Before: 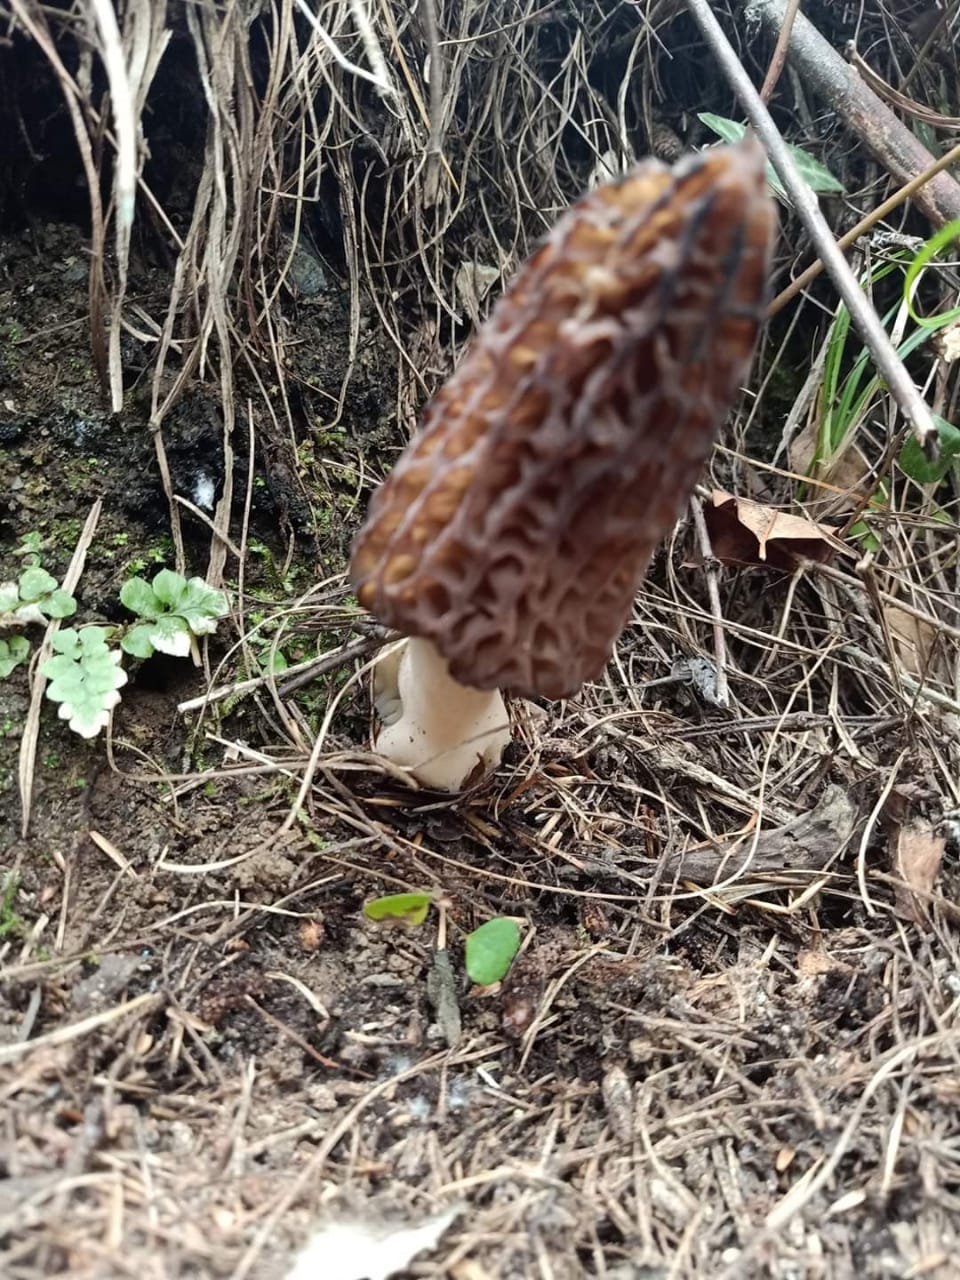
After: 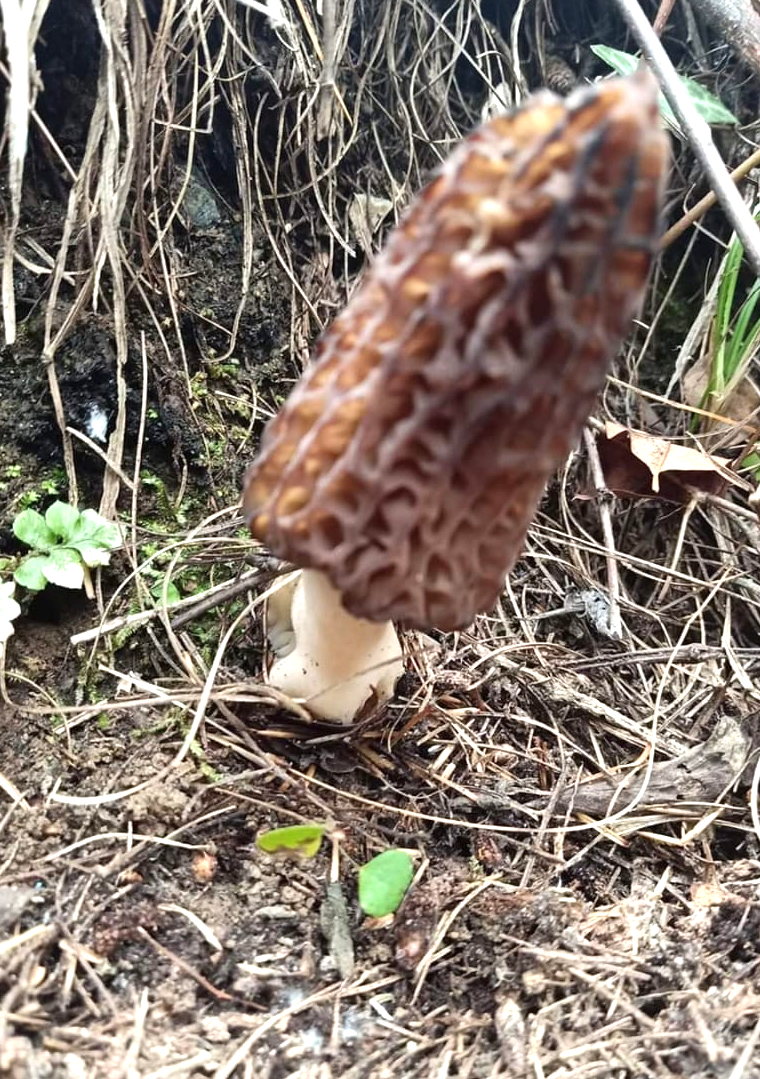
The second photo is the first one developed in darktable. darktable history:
exposure: black level correction 0, exposure 0.7 EV, compensate exposure bias true, compensate highlight preservation false
crop: left 11.225%, top 5.381%, right 9.565%, bottom 10.314%
